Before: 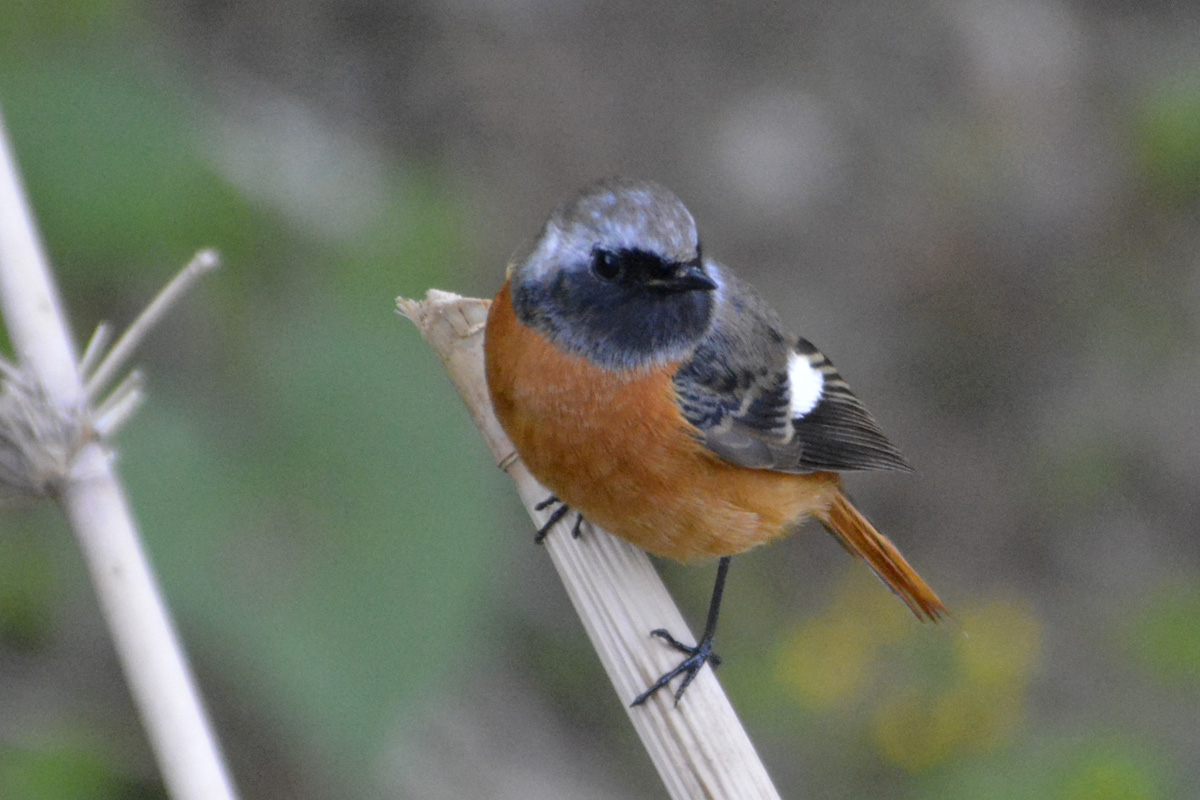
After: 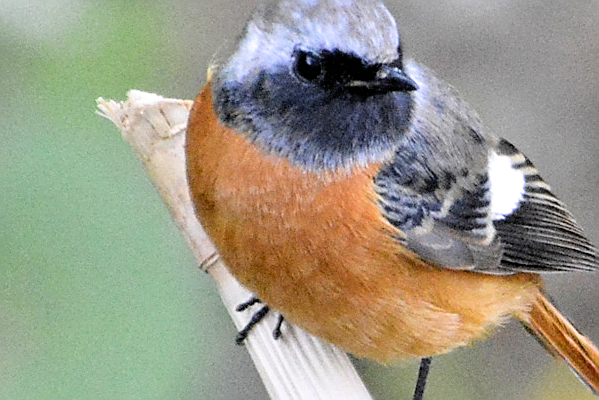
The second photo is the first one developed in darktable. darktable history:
crop: left 25%, top 25%, right 25%, bottom 25%
exposure: black level correction 0, exposure 1.2 EV, compensate exposure bias true, compensate highlight preservation false
filmic rgb: black relative exposure -3.92 EV, white relative exposure 3.14 EV, hardness 2.87
sharpen: radius 1.4, amount 1.25, threshold 0.7
